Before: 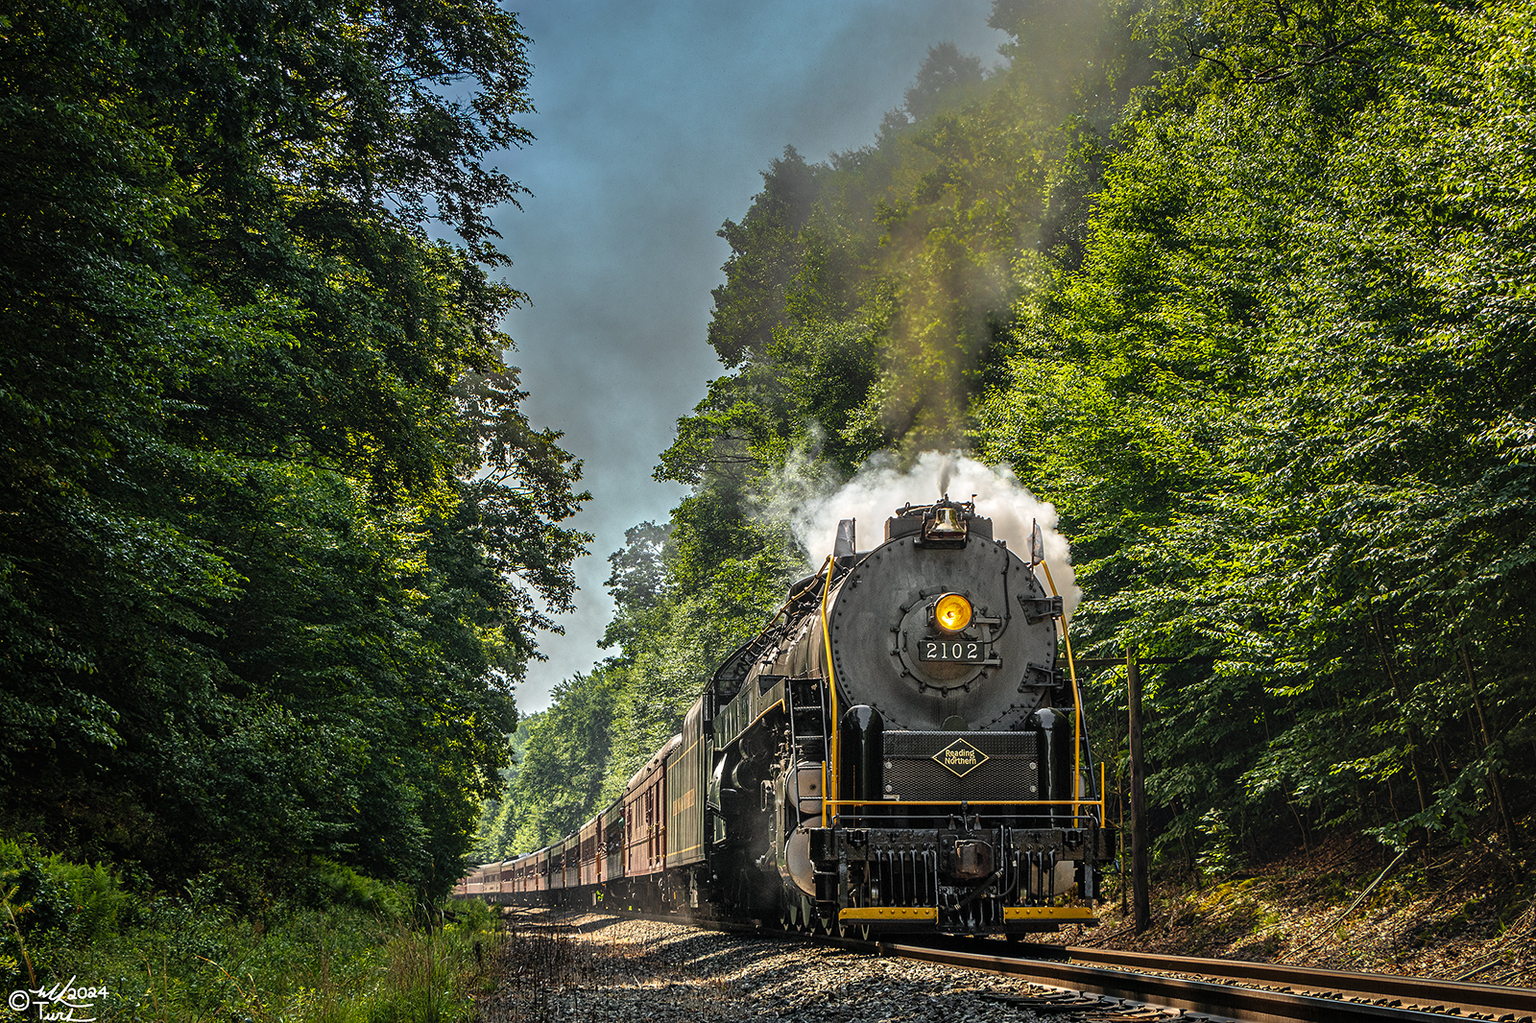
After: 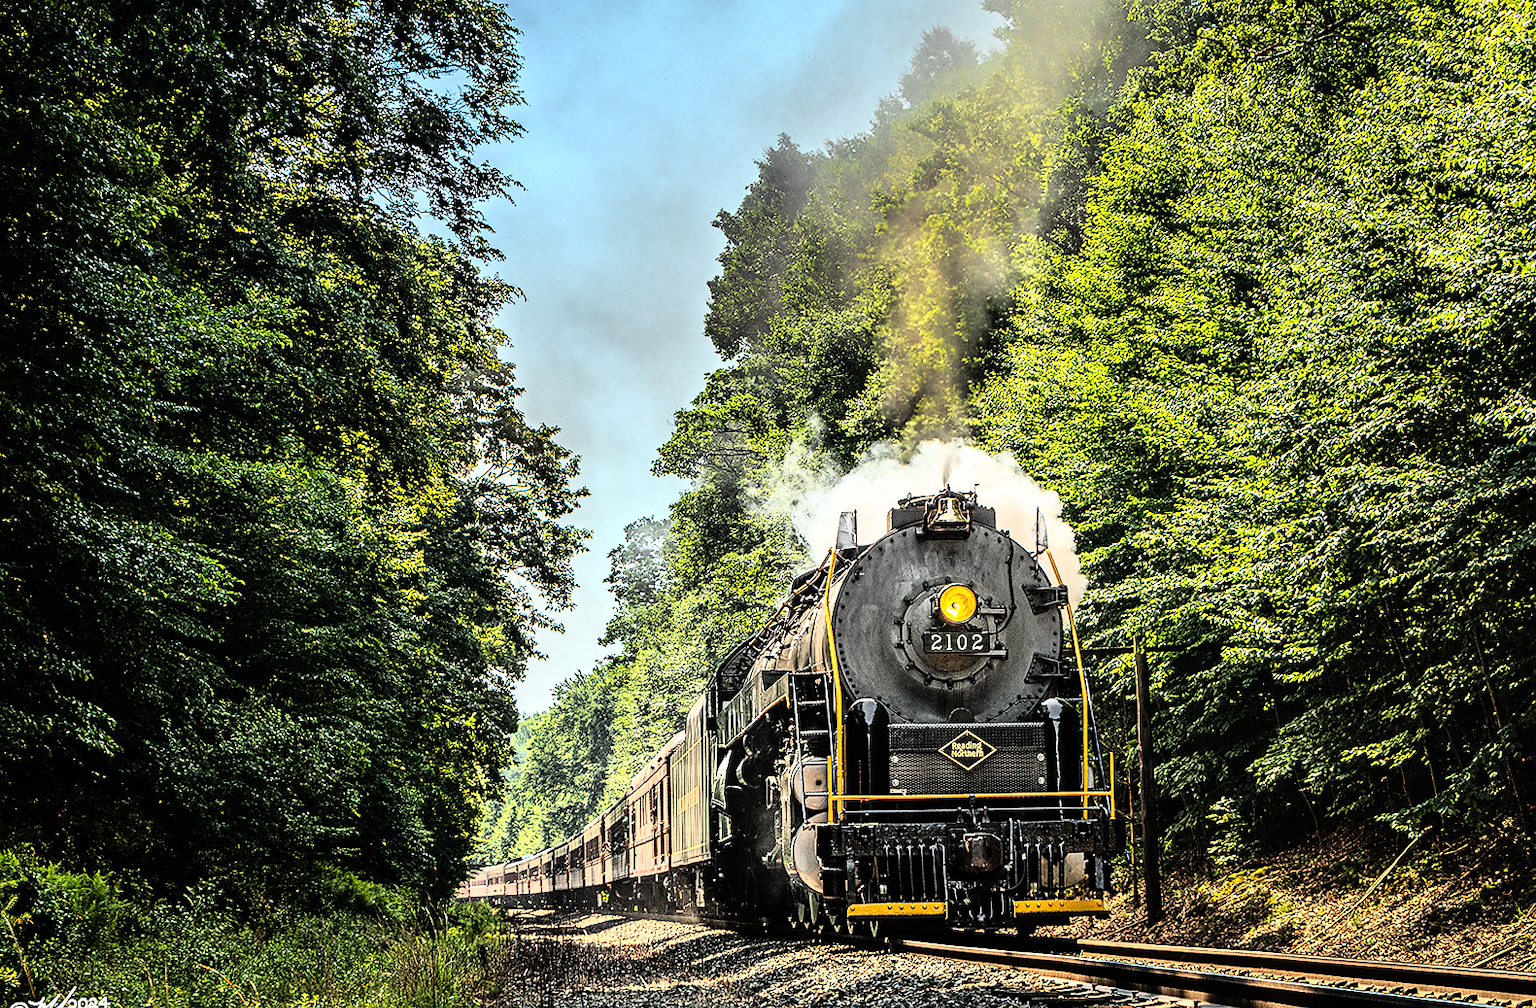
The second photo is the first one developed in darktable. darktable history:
sharpen: radius 1
rotate and perspective: rotation -1°, crop left 0.011, crop right 0.989, crop top 0.025, crop bottom 0.975
rgb curve: curves: ch0 [(0, 0) (0.21, 0.15) (0.24, 0.21) (0.5, 0.75) (0.75, 0.96) (0.89, 0.99) (1, 1)]; ch1 [(0, 0.02) (0.21, 0.13) (0.25, 0.2) (0.5, 0.67) (0.75, 0.9) (0.89, 0.97) (1, 1)]; ch2 [(0, 0.02) (0.21, 0.13) (0.25, 0.2) (0.5, 0.67) (0.75, 0.9) (0.89, 0.97) (1, 1)], compensate middle gray true
